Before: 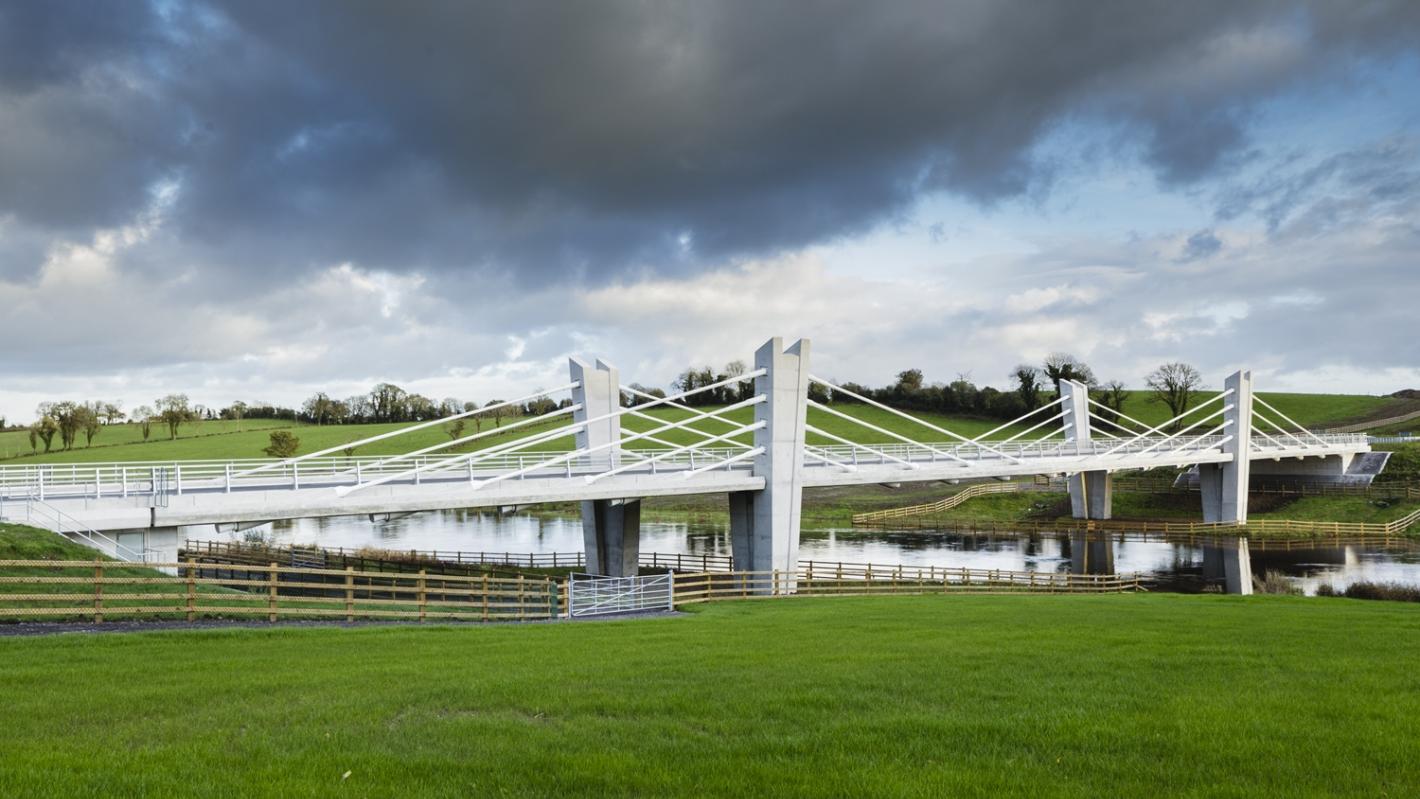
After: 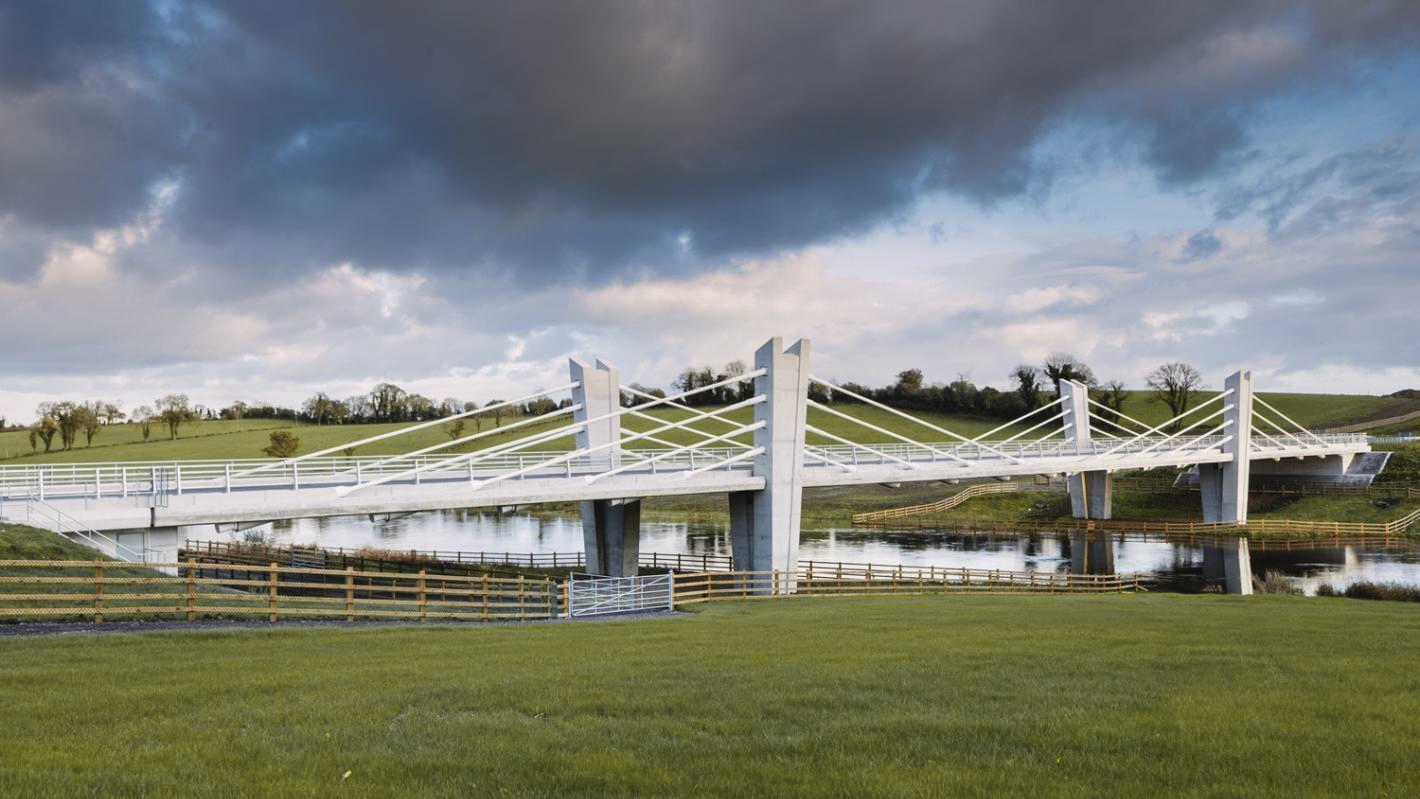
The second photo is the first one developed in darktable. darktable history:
graduated density: density 0.38 EV, hardness 21%, rotation -6.11°, saturation 32%
color zones: curves: ch1 [(0.29, 0.492) (0.373, 0.185) (0.509, 0.481)]; ch2 [(0.25, 0.462) (0.749, 0.457)], mix 40.67%
